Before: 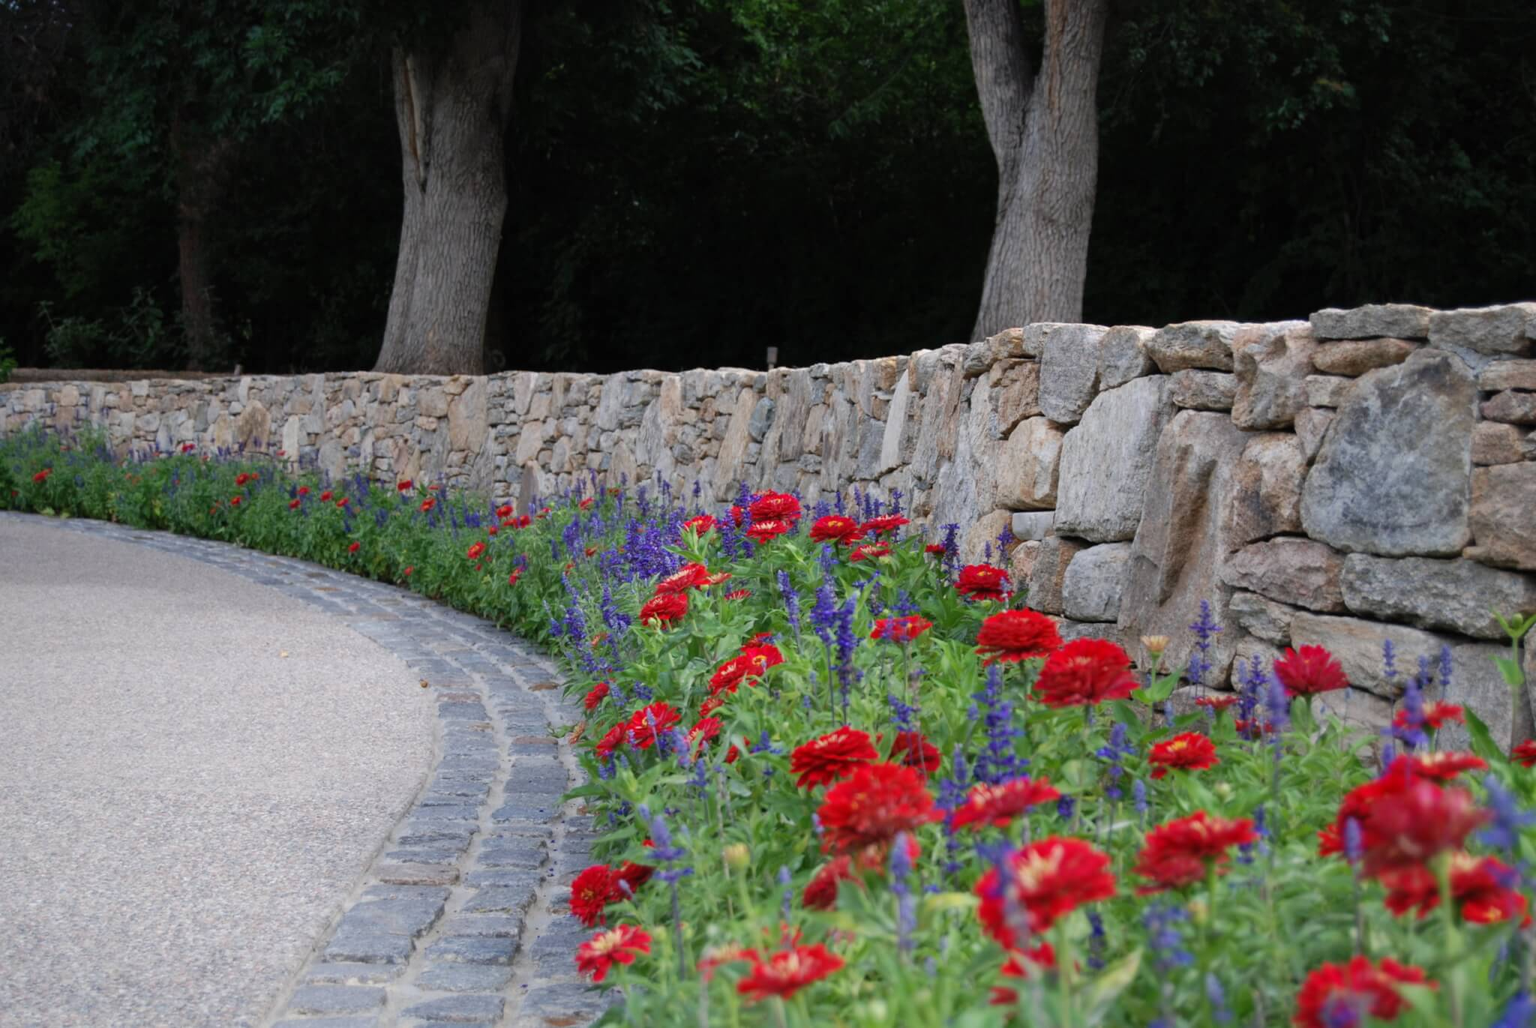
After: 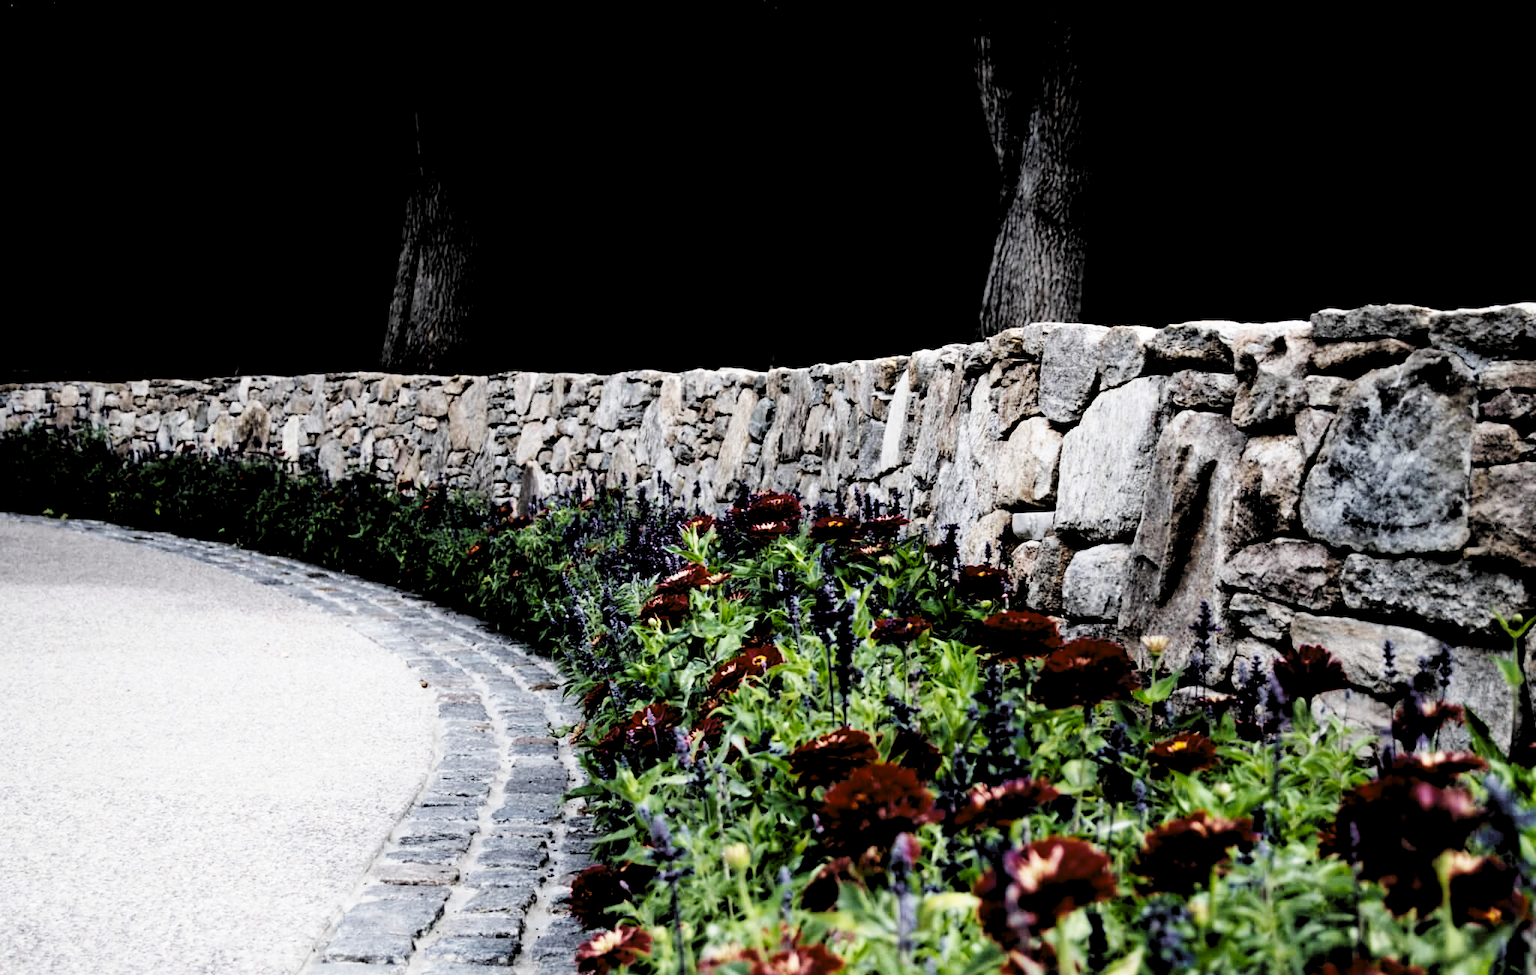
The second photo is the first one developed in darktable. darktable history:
crop and rotate: top 0%, bottom 5.097%
levels: levels [0.514, 0.759, 1]
base curve: curves: ch0 [(0, 0) (0.007, 0.004) (0.027, 0.03) (0.046, 0.07) (0.207, 0.54) (0.442, 0.872) (0.673, 0.972) (1, 1)], preserve colors none
exposure: black level correction 0.025, exposure 0.182 EV, compensate highlight preservation false
